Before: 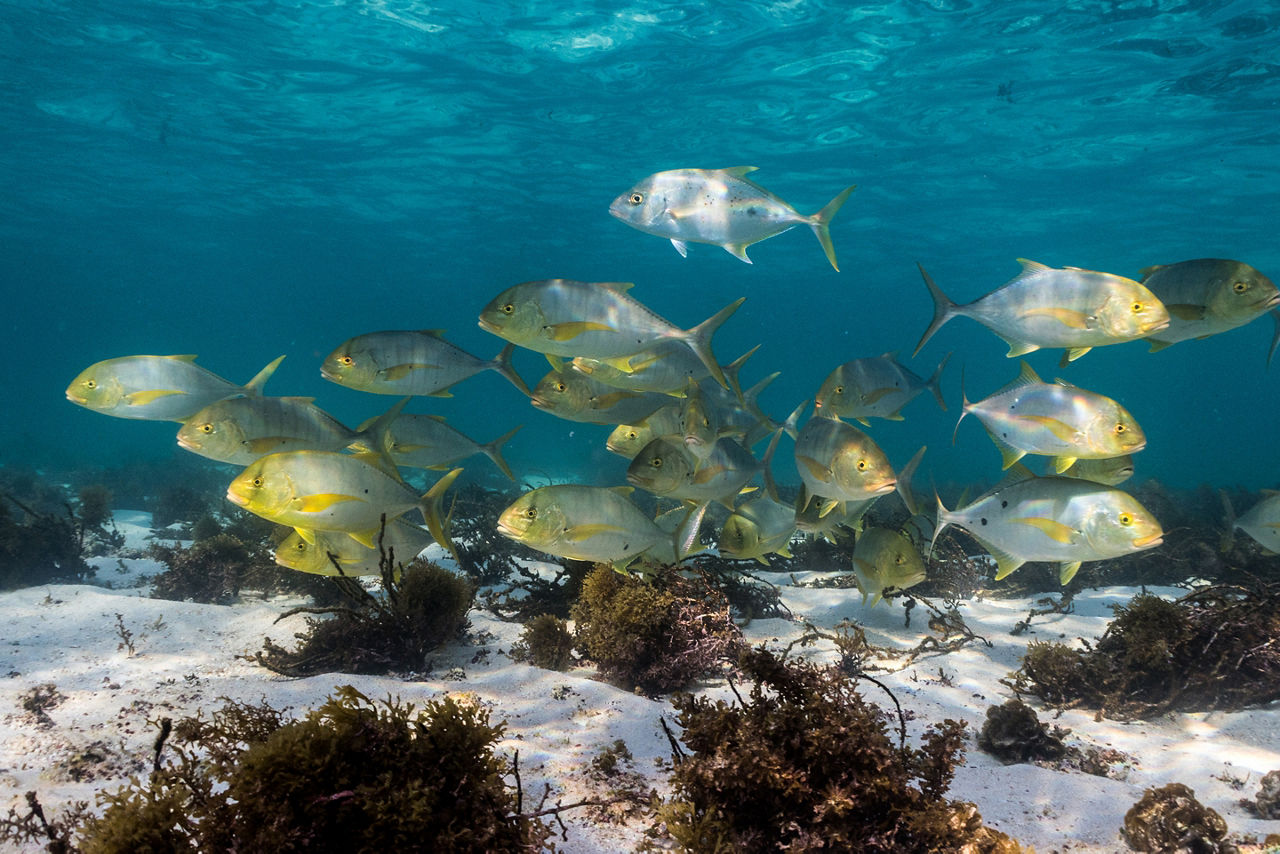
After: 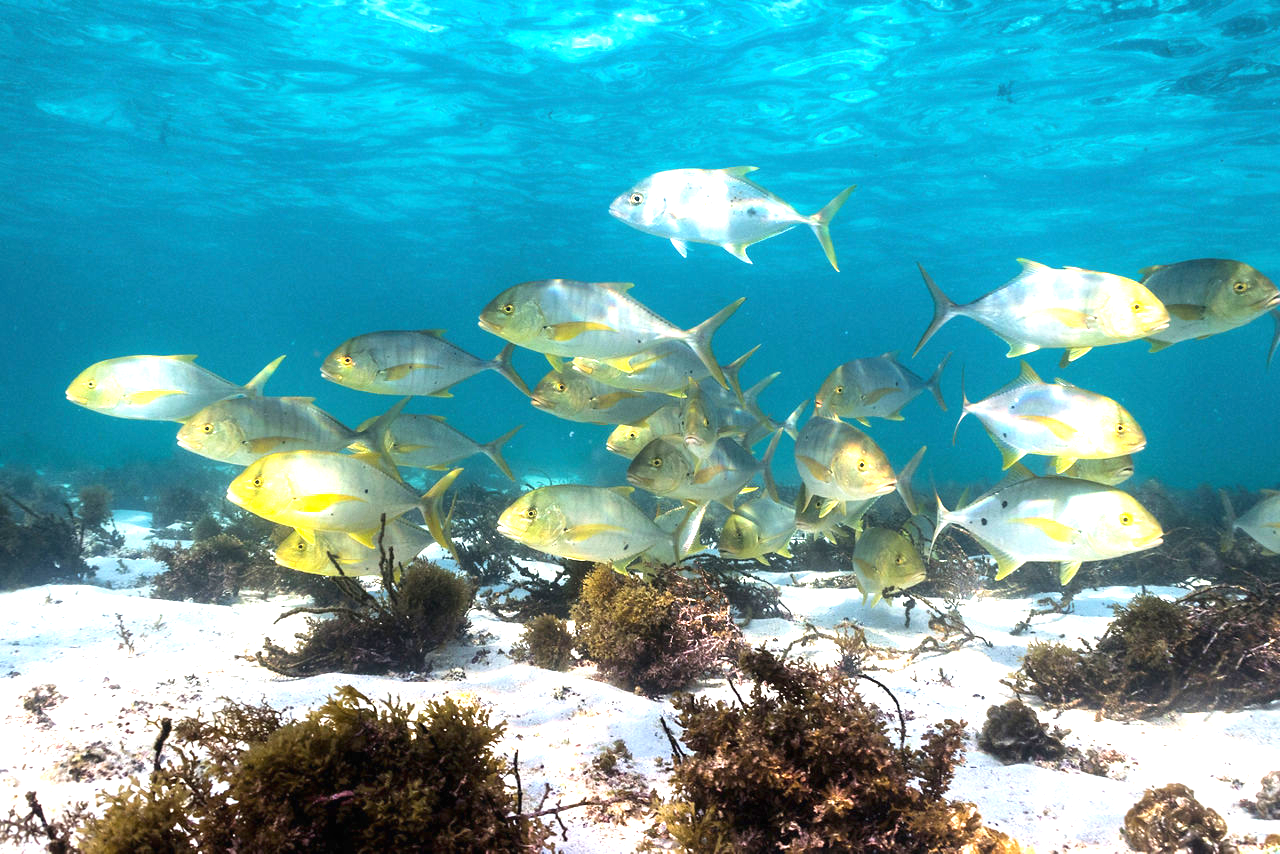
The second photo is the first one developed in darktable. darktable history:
exposure: black level correction 0, exposure 1.459 EV, compensate highlight preservation false
contrast equalizer: y [[0.502, 0.505, 0.512, 0.529, 0.564, 0.588], [0.5 ×6], [0.502, 0.505, 0.512, 0.529, 0.564, 0.588], [0, 0.001, 0.001, 0.004, 0.008, 0.011], [0, 0.001, 0.001, 0.004, 0.008, 0.011]], mix -0.313
